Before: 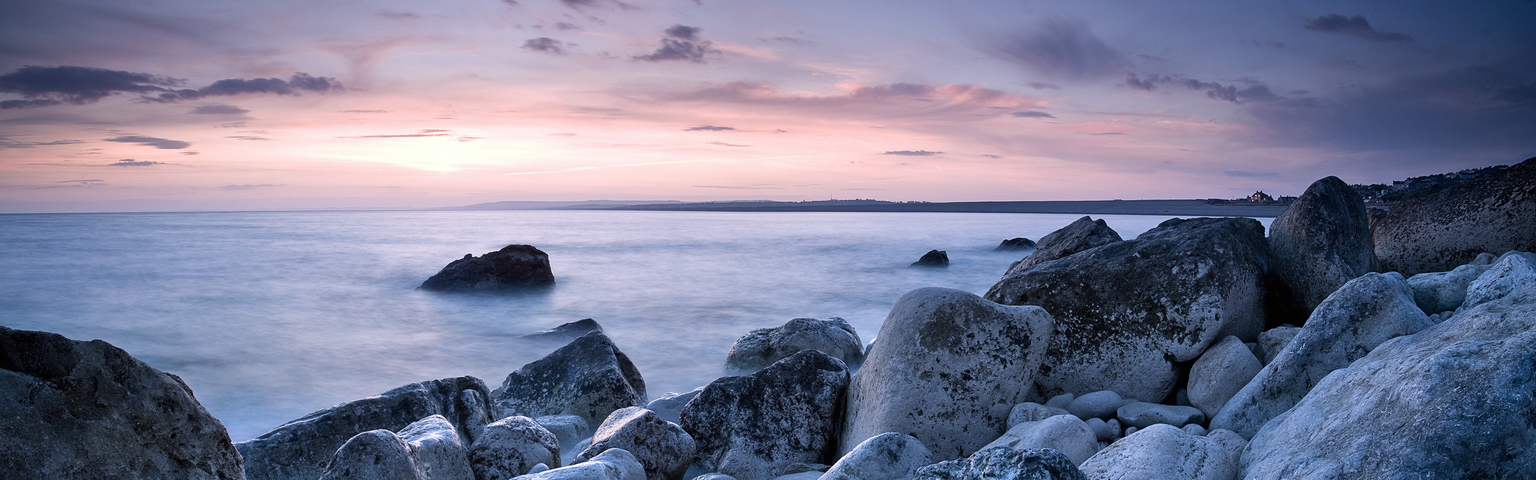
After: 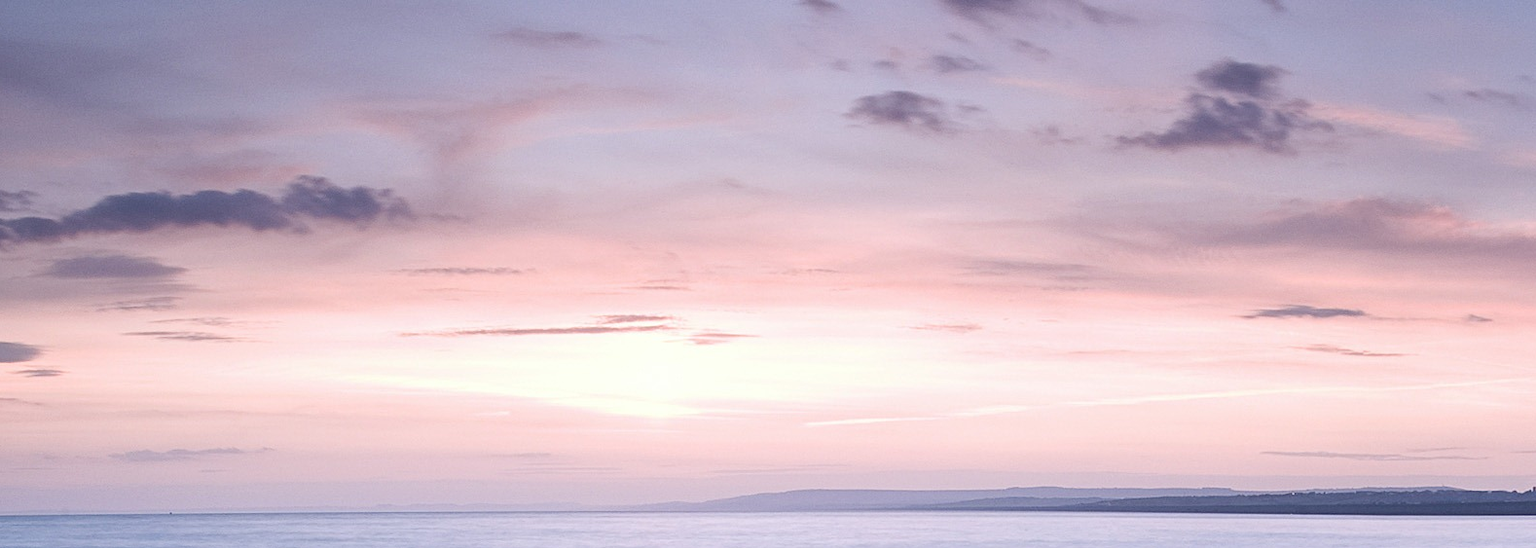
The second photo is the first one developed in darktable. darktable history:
crop and rotate: left 11.303%, top 0.047%, right 47.591%, bottom 52.919%
